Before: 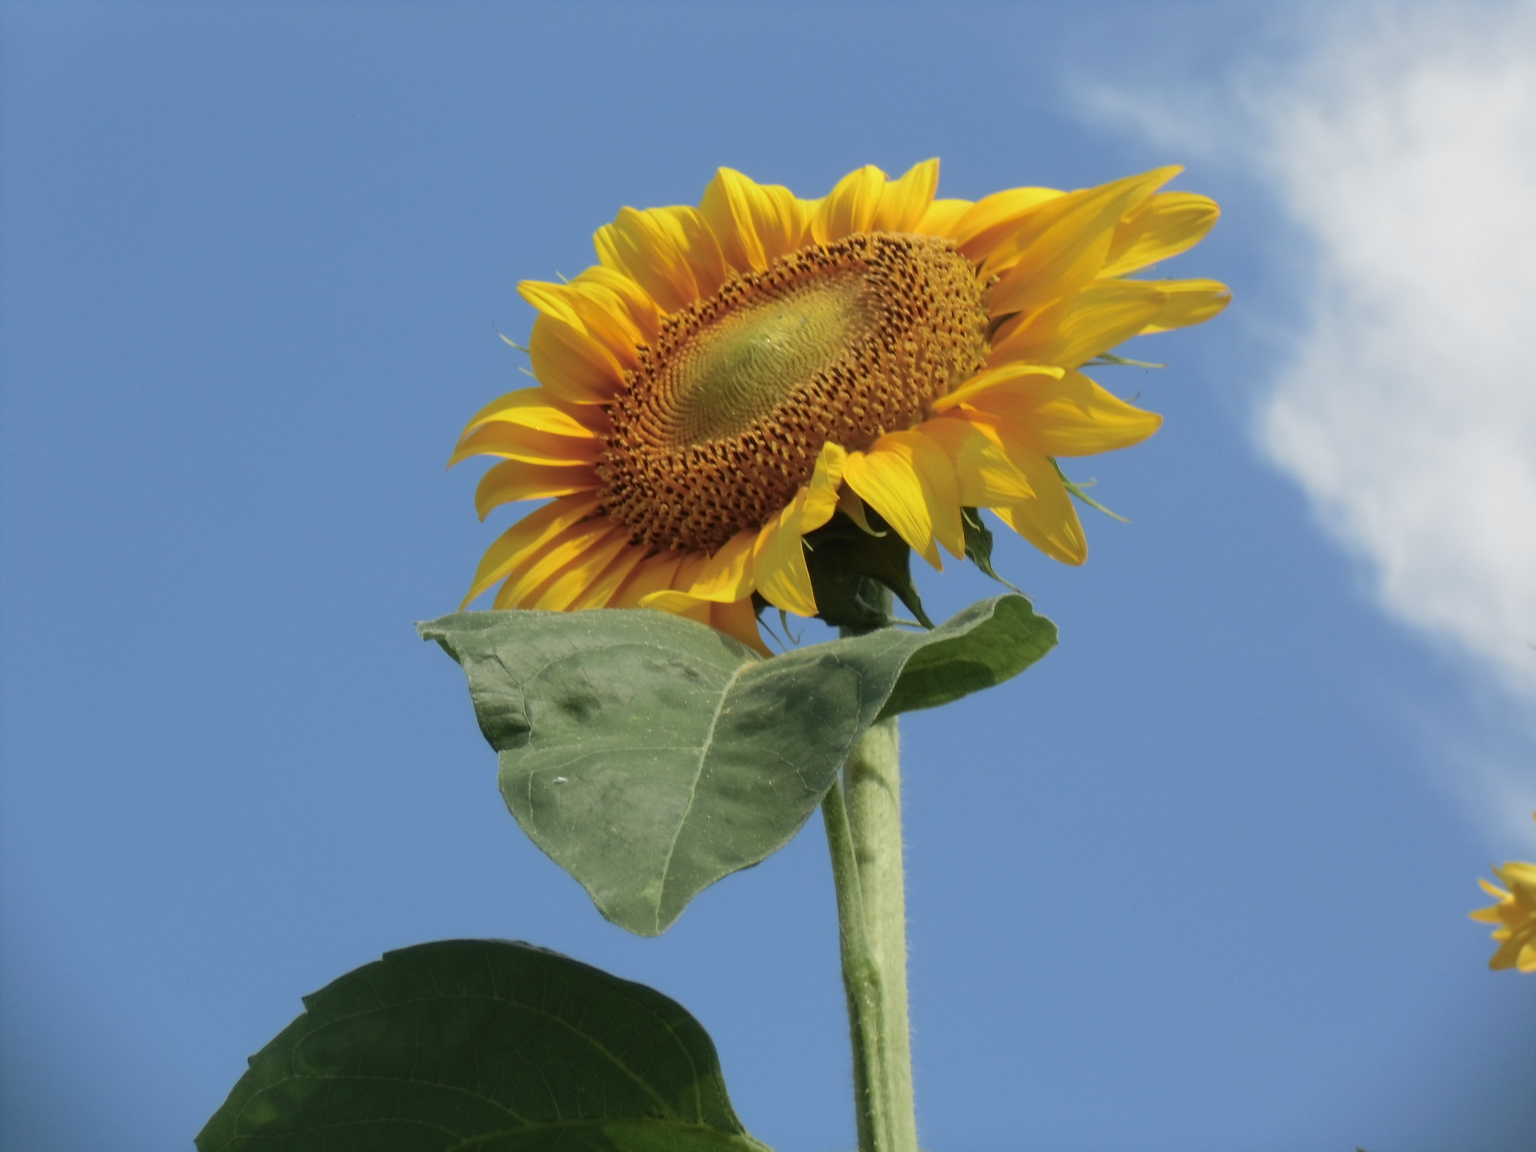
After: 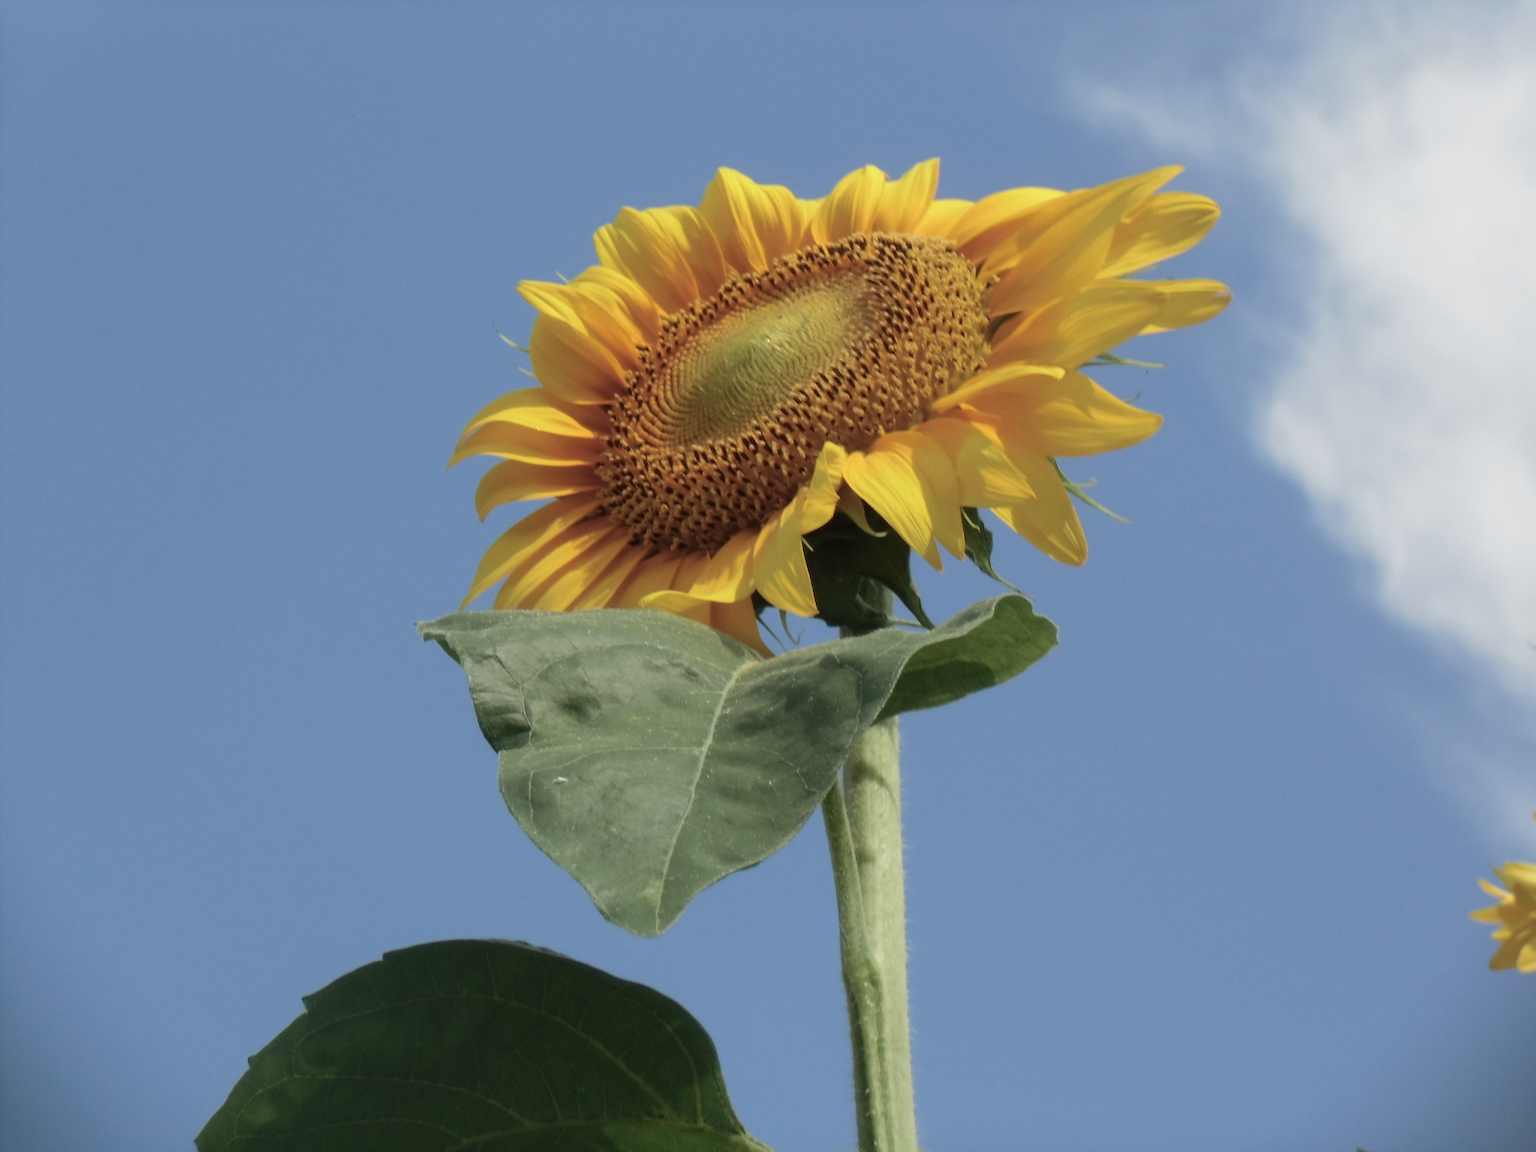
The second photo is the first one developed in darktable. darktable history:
color correction: saturation 0.85
